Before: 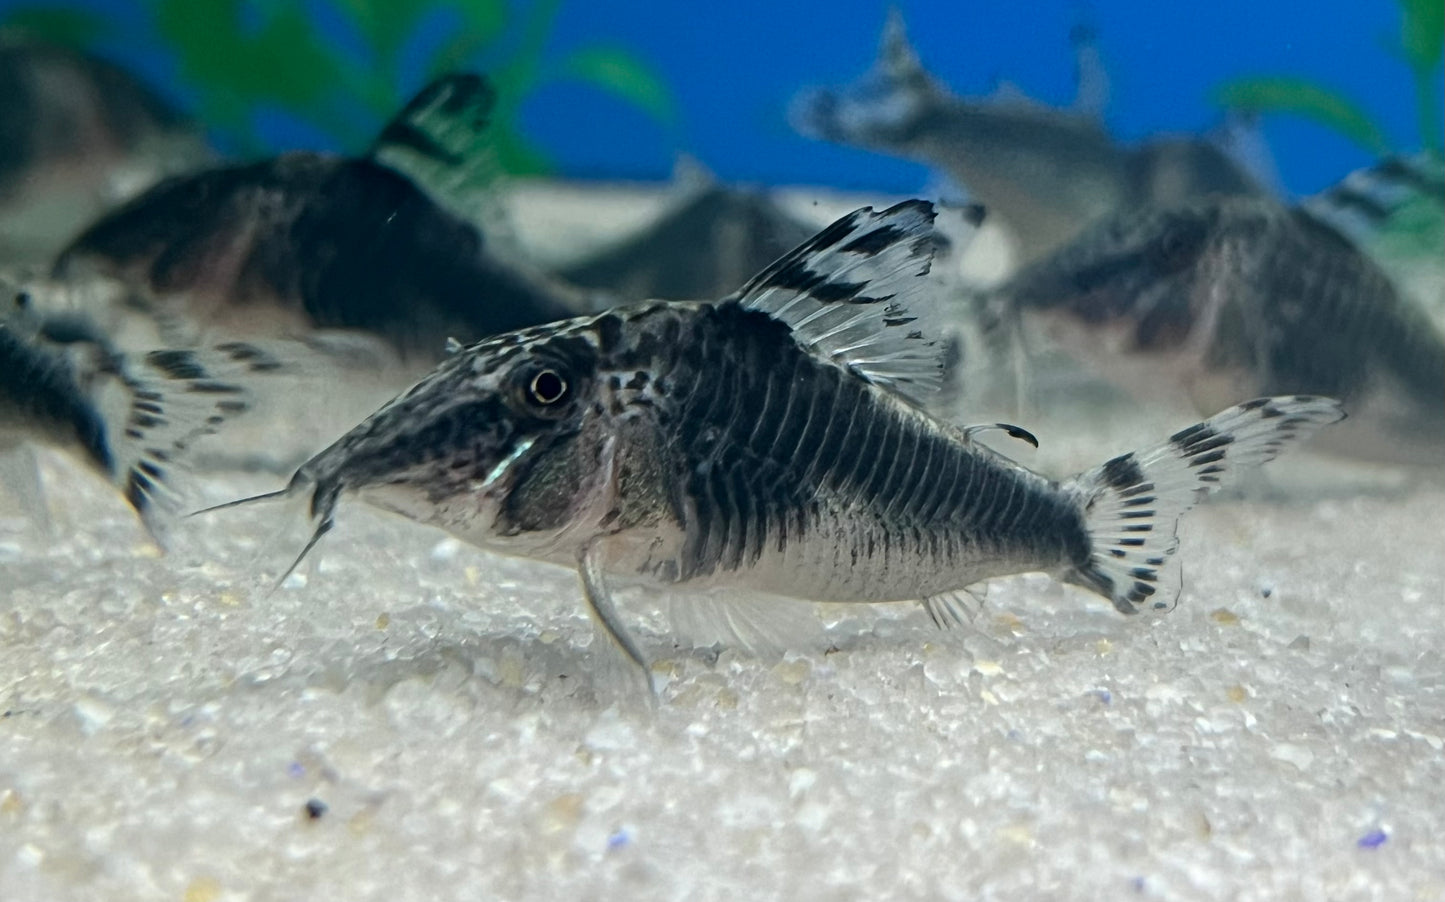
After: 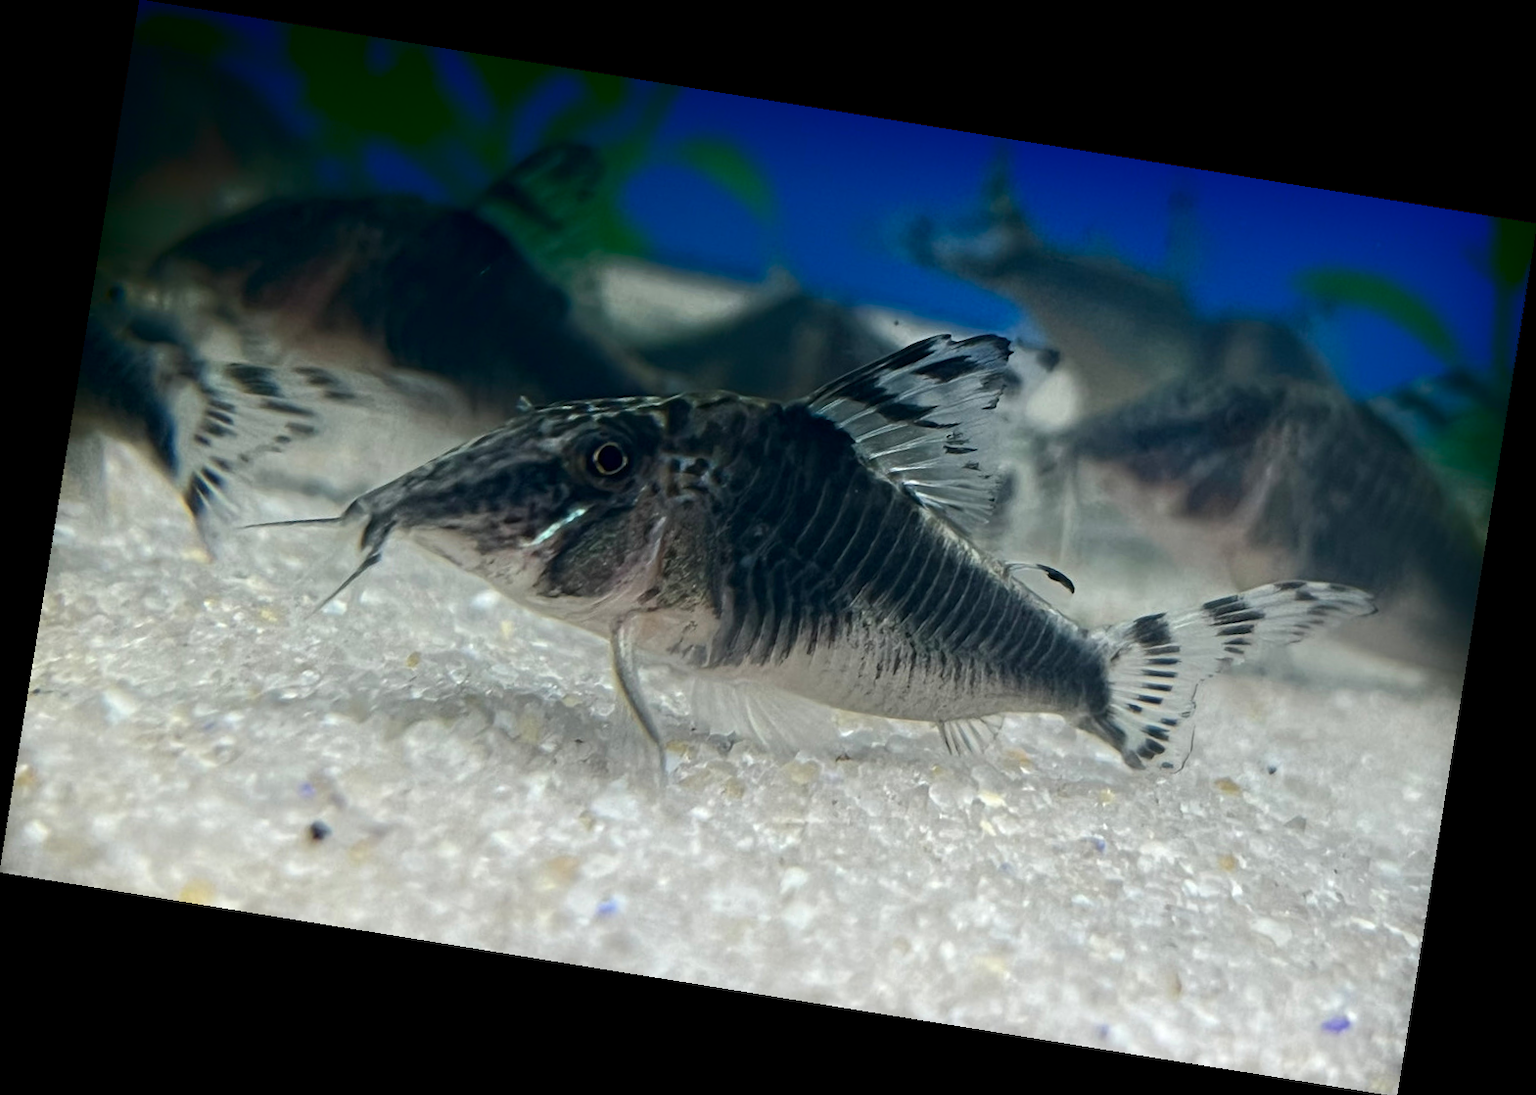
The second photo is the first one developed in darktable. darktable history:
shadows and highlights: shadows -88.03, highlights -35.45, shadows color adjustment 99.15%, highlights color adjustment 0%, soften with gaussian
rotate and perspective: rotation 9.12°, automatic cropping off
